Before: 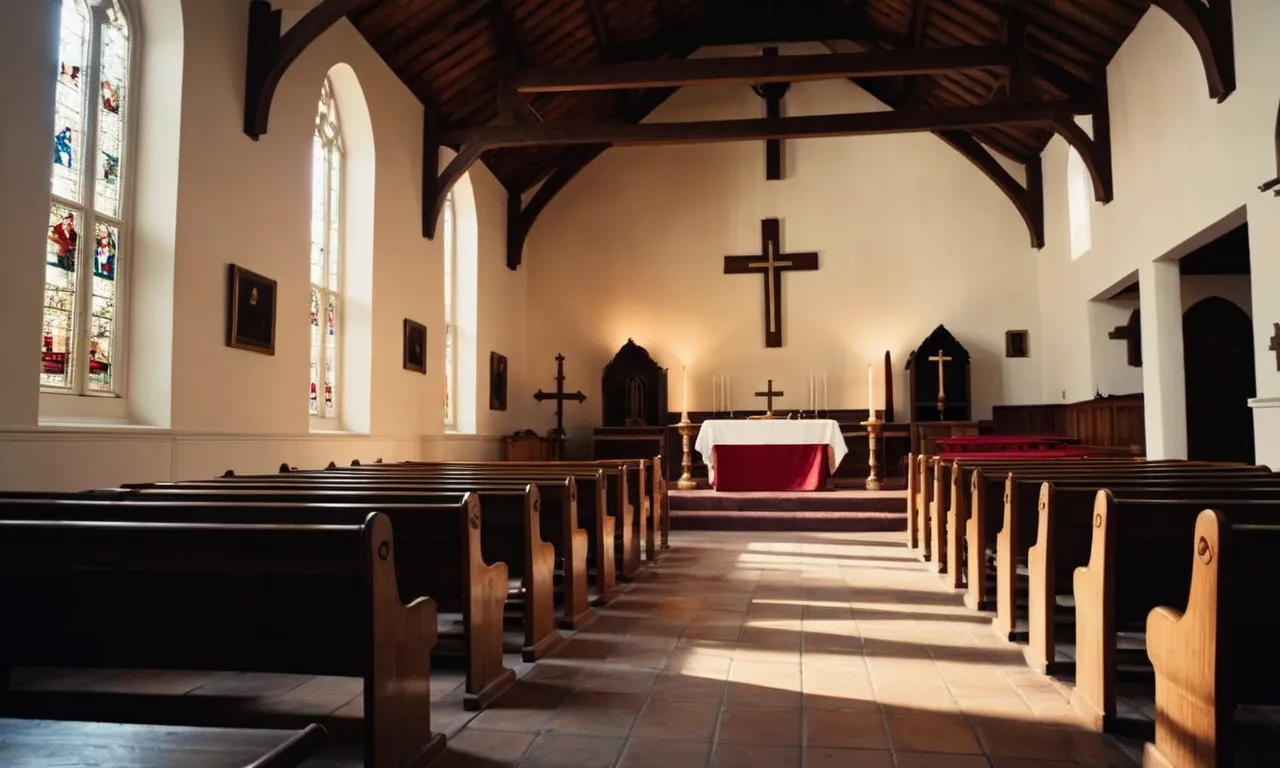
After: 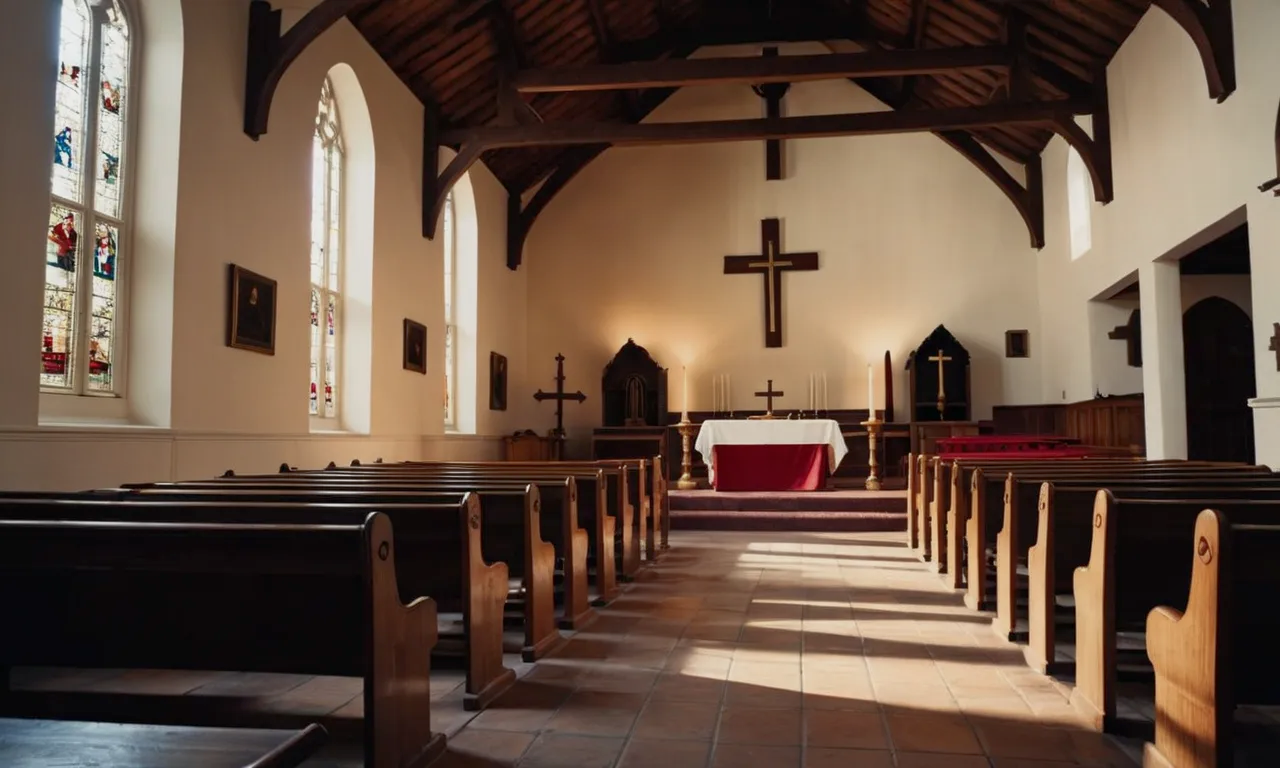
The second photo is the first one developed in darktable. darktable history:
tone equalizer: -8 EV 0.242 EV, -7 EV 0.409 EV, -6 EV 0.43 EV, -5 EV 0.232 EV, -3 EV -0.271 EV, -2 EV -0.435 EV, -1 EV -0.417 EV, +0 EV -0.235 EV, mask exposure compensation -0.495 EV
shadows and highlights: shadows -0.258, highlights 41.85
